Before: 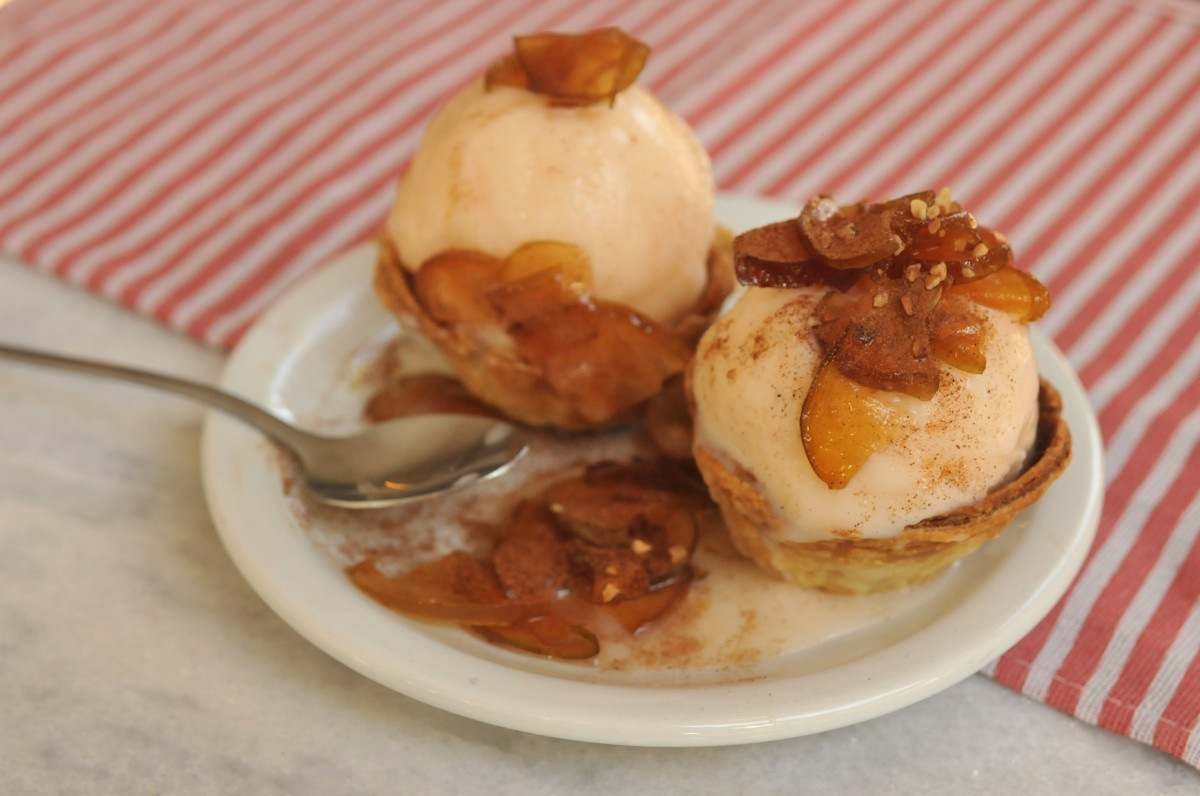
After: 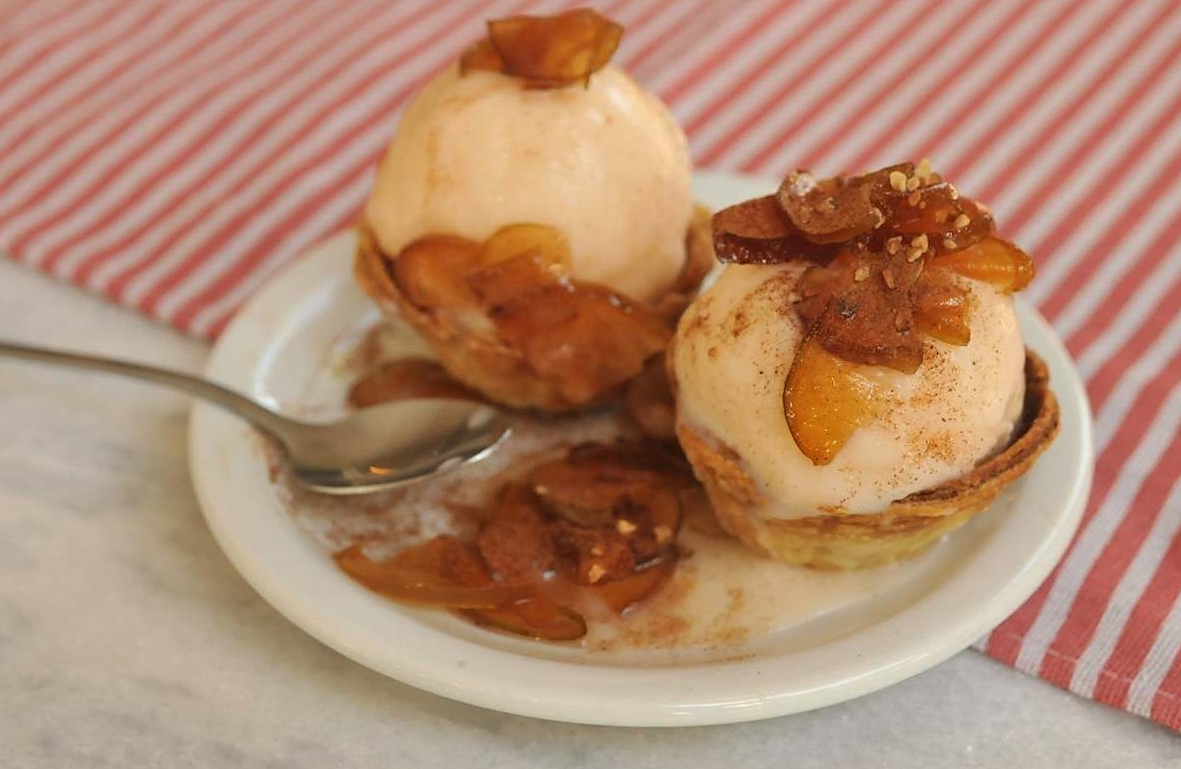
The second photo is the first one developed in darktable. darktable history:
rotate and perspective: rotation -1.32°, lens shift (horizontal) -0.031, crop left 0.015, crop right 0.985, crop top 0.047, crop bottom 0.982
sharpen: radius 1.864, amount 0.398, threshold 1.271
